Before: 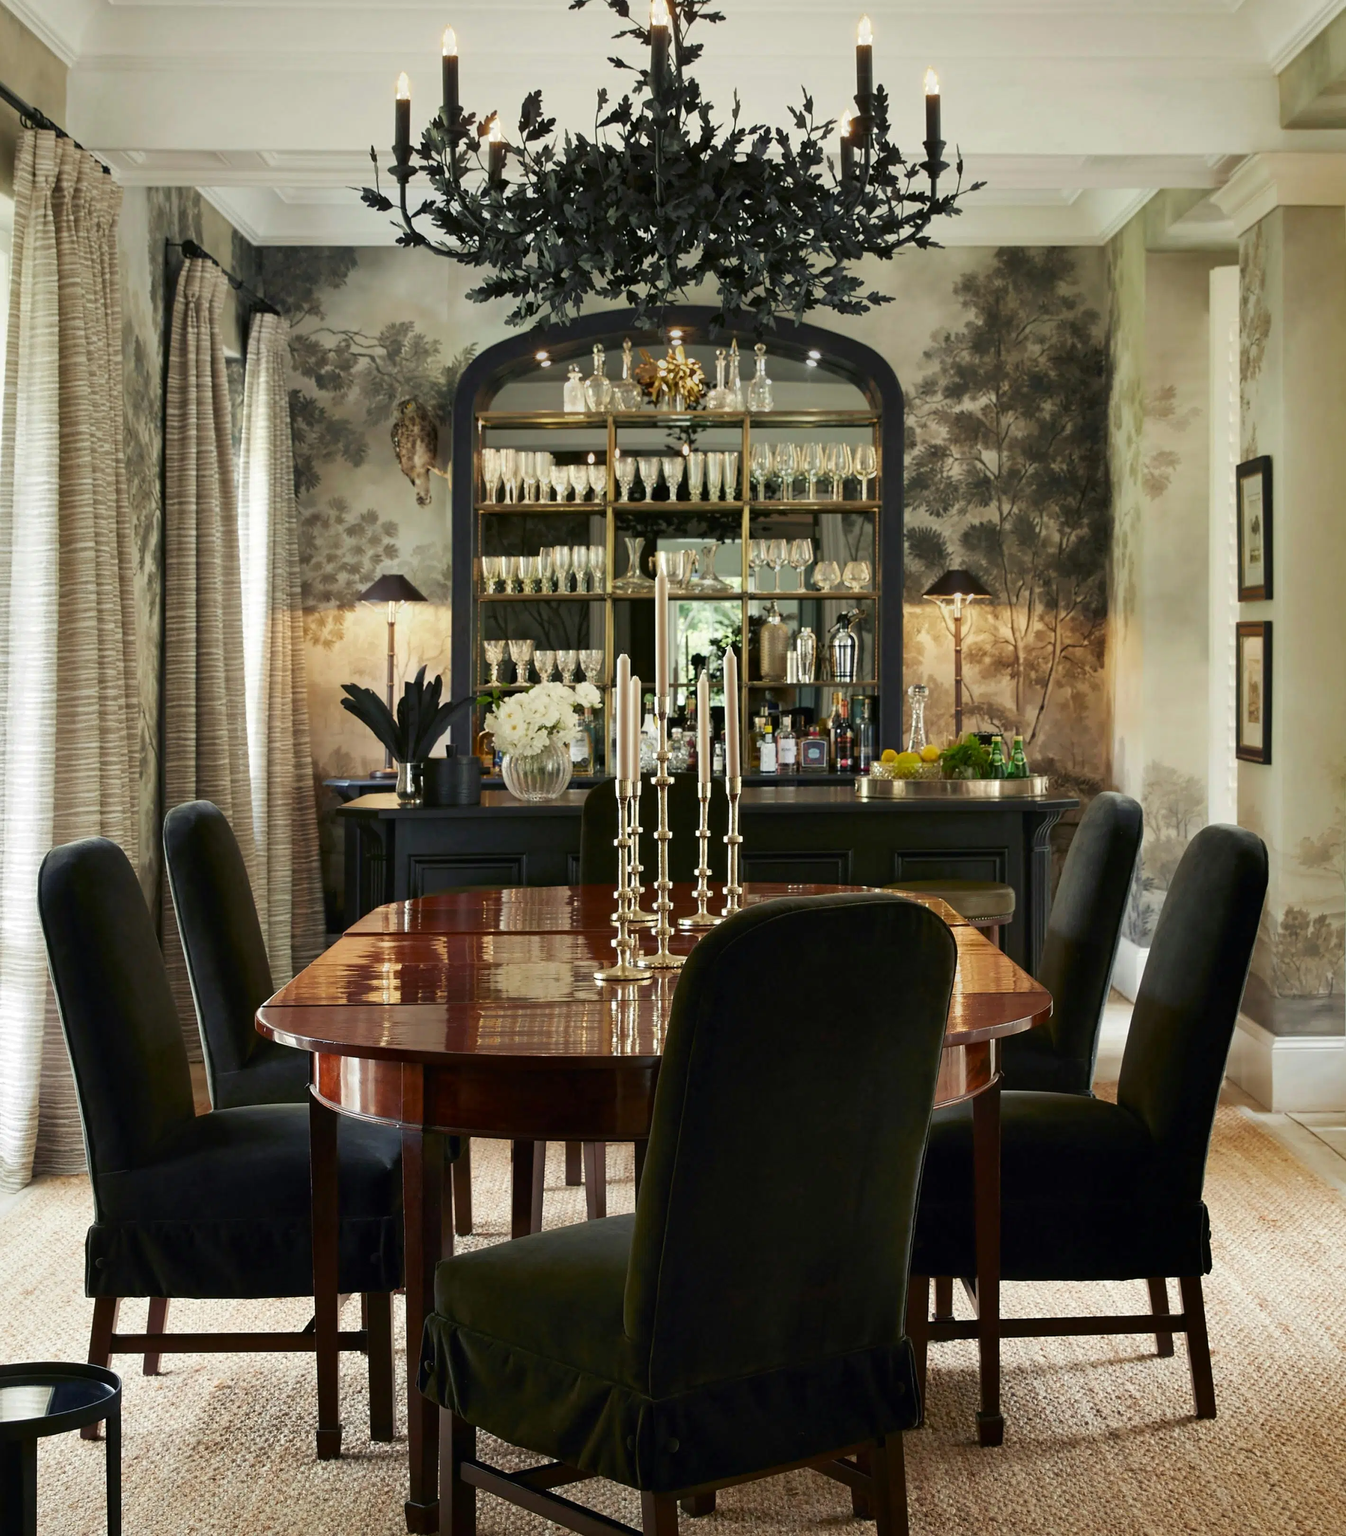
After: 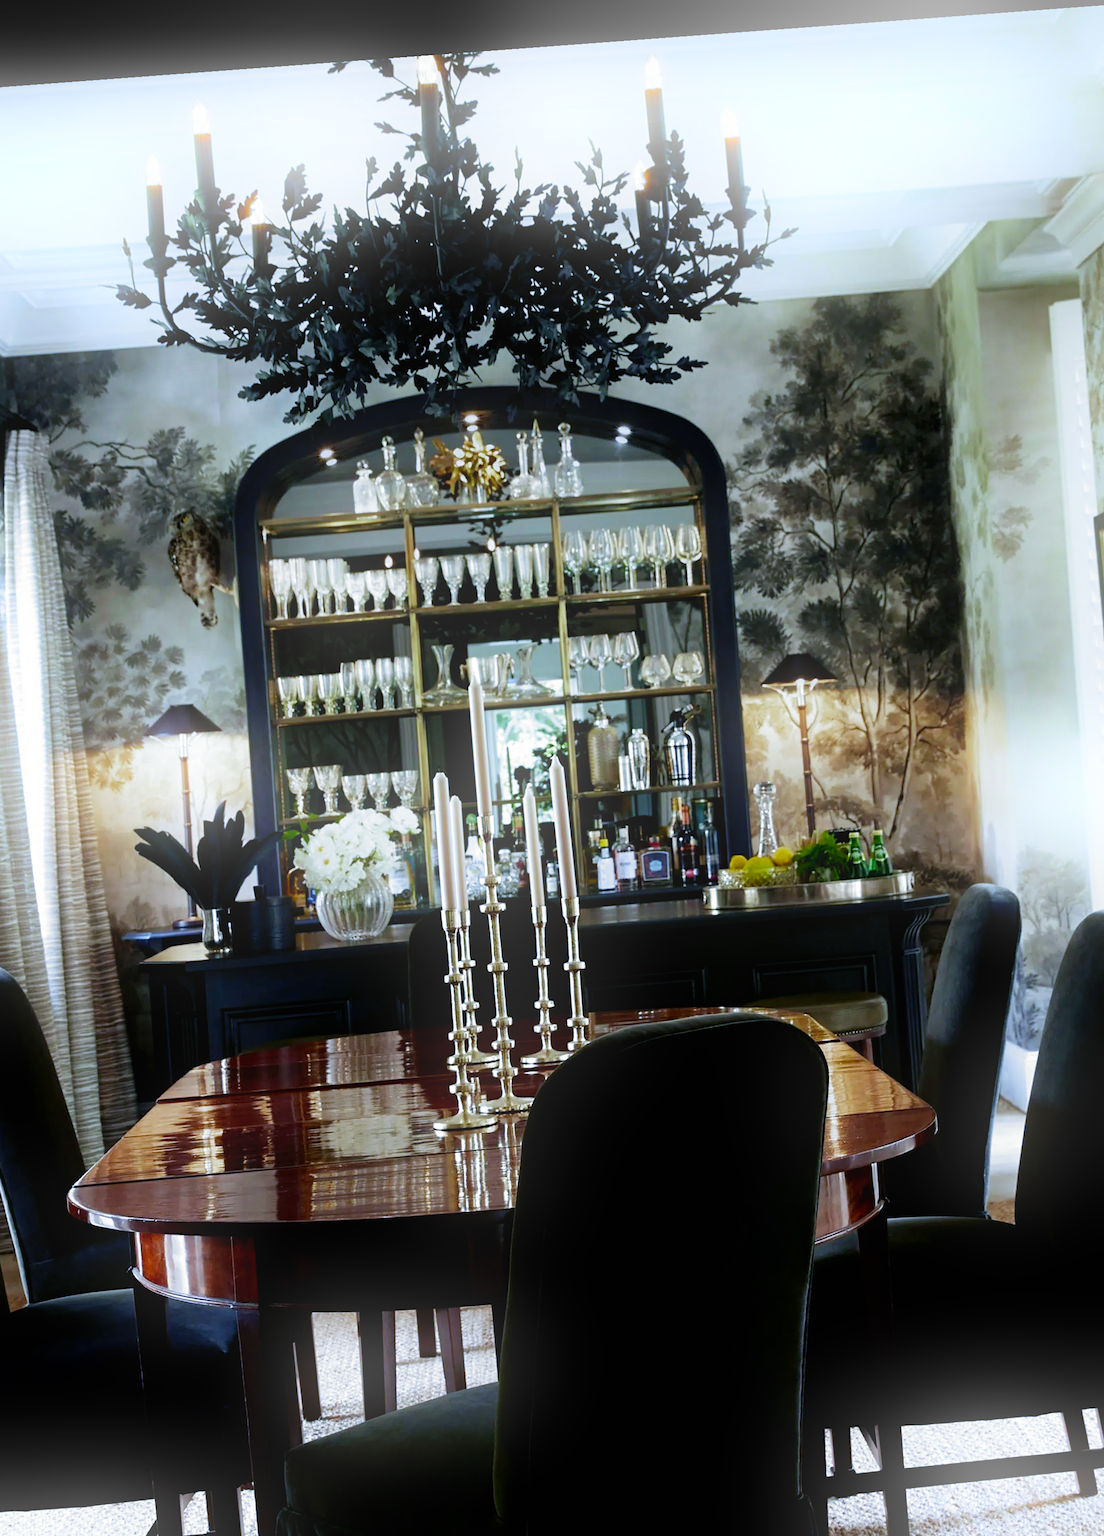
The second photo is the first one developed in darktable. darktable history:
white balance: red 0.871, blue 1.249
filmic rgb: black relative exposure -8.2 EV, white relative exposure 2.2 EV, threshold 3 EV, hardness 7.11, latitude 75%, contrast 1.325, highlights saturation mix -2%, shadows ↔ highlights balance 30%, preserve chrominance no, color science v5 (2021), contrast in shadows safe, contrast in highlights safe, enable highlight reconstruction true
rotate and perspective: rotation -4.25°, automatic cropping off
crop: left 18.479%, right 12.2%, bottom 13.971%
bloom: on, module defaults
